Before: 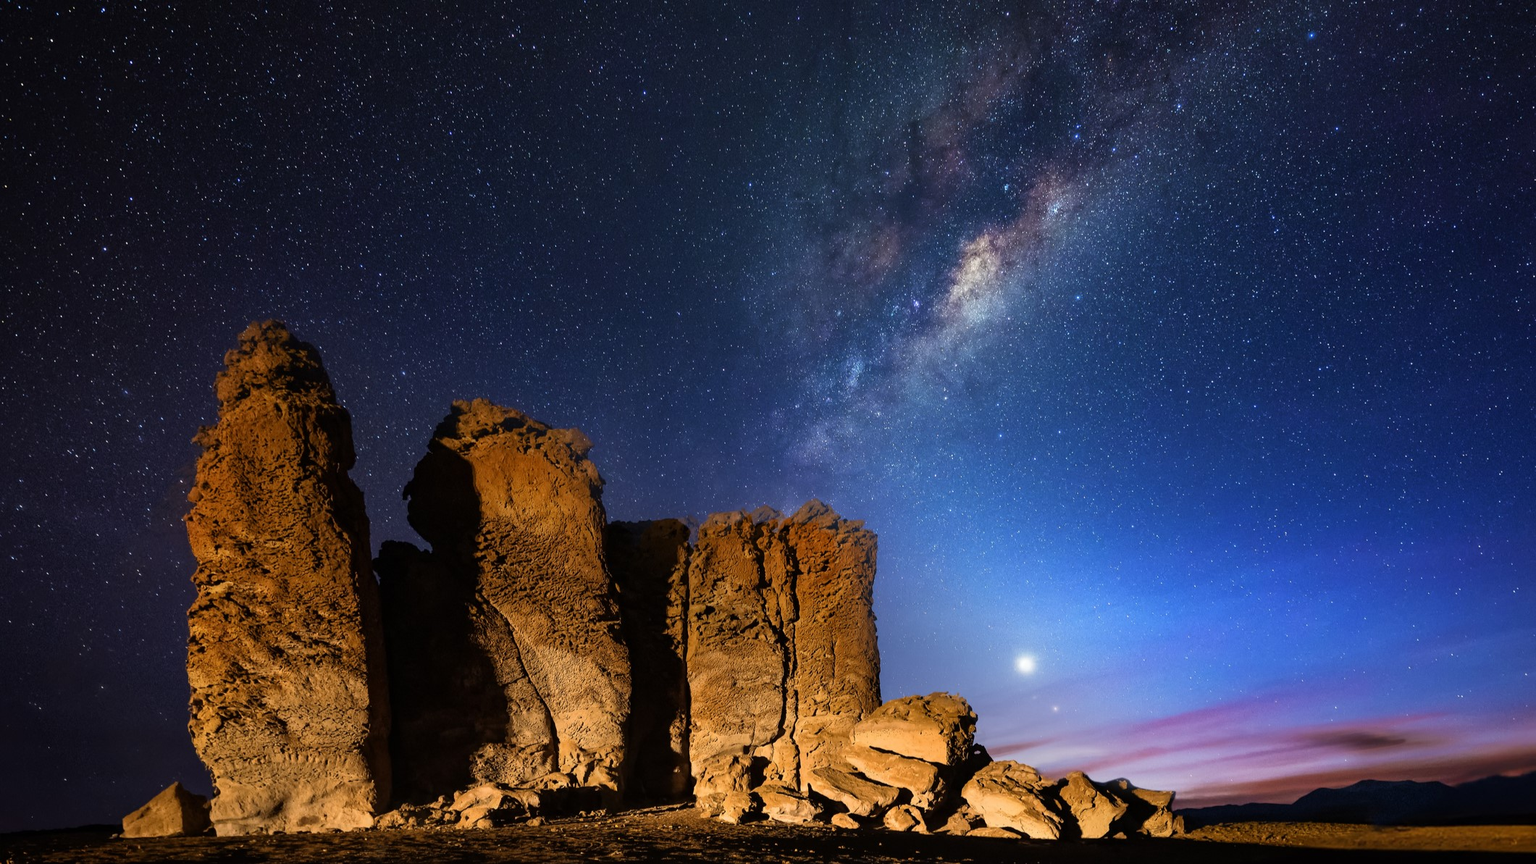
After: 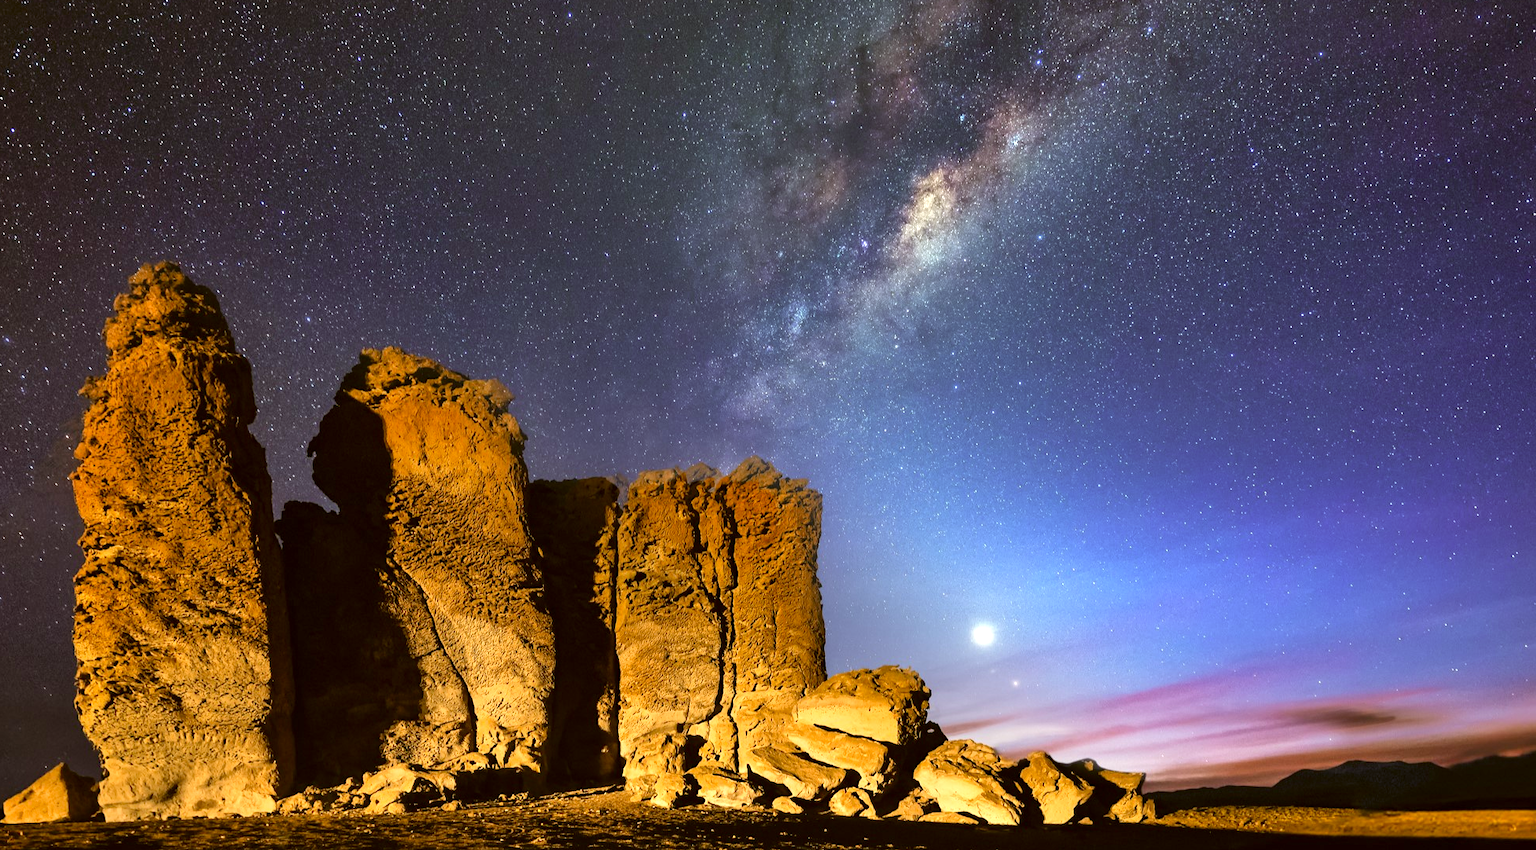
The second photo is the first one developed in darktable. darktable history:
shadows and highlights: soften with gaussian
crop and rotate: left 7.793%, top 9.193%
color correction: highlights a* -1.46, highlights b* 10.13, shadows a* 0.515, shadows b* 20.03
exposure: exposure 0.662 EV, compensate highlight preservation false
